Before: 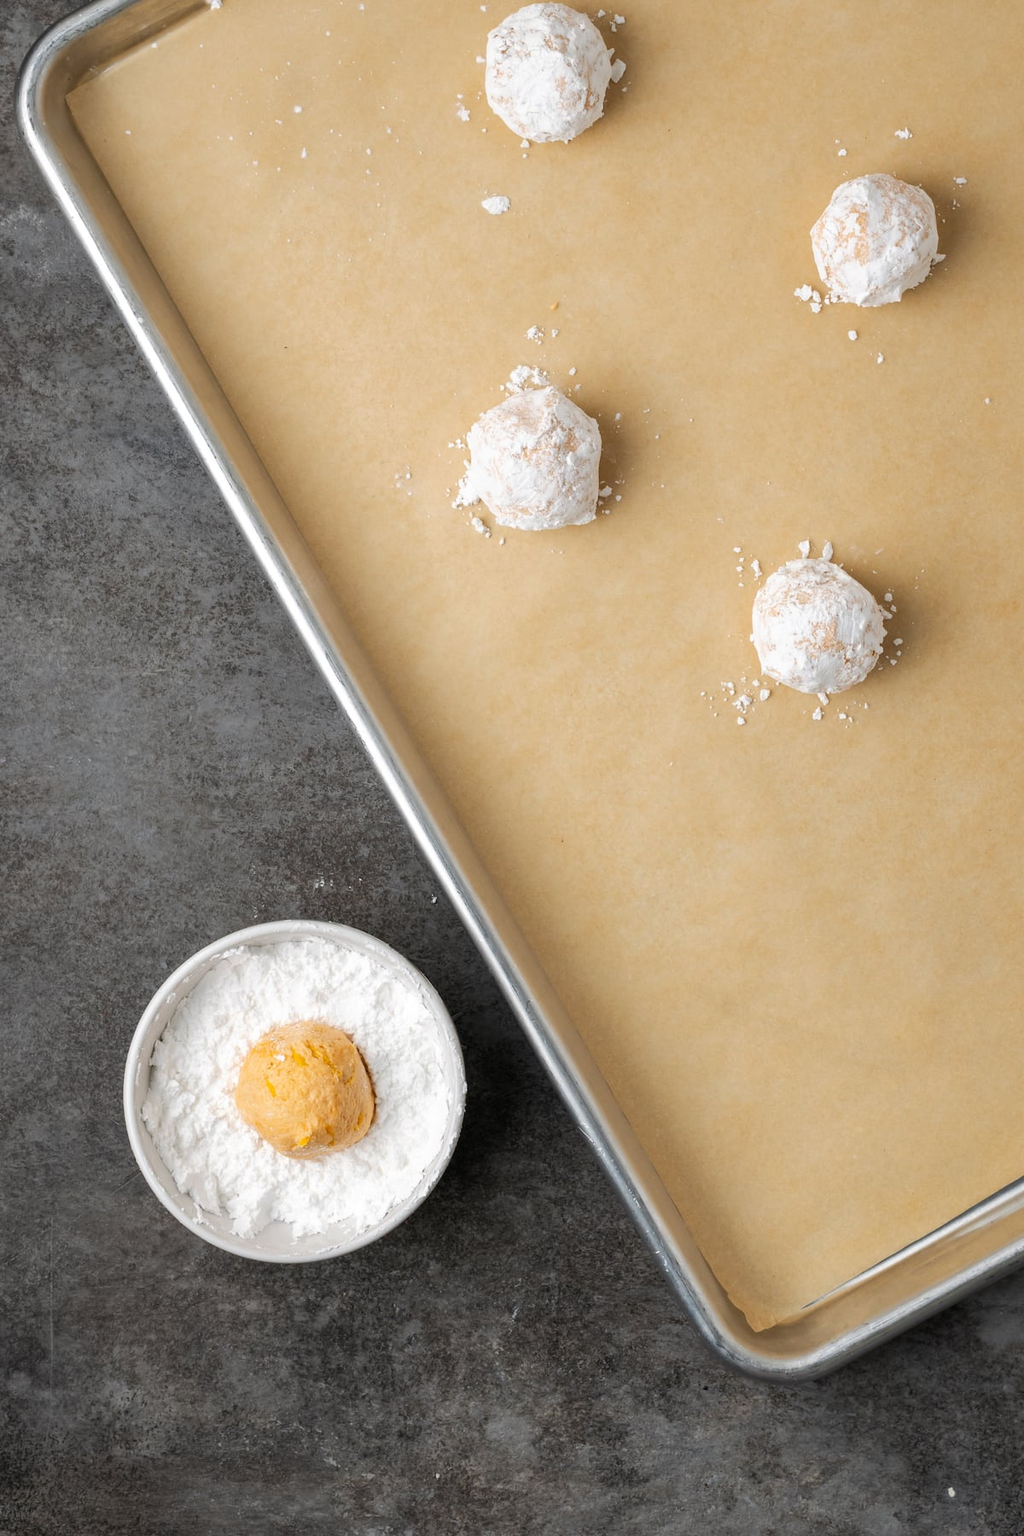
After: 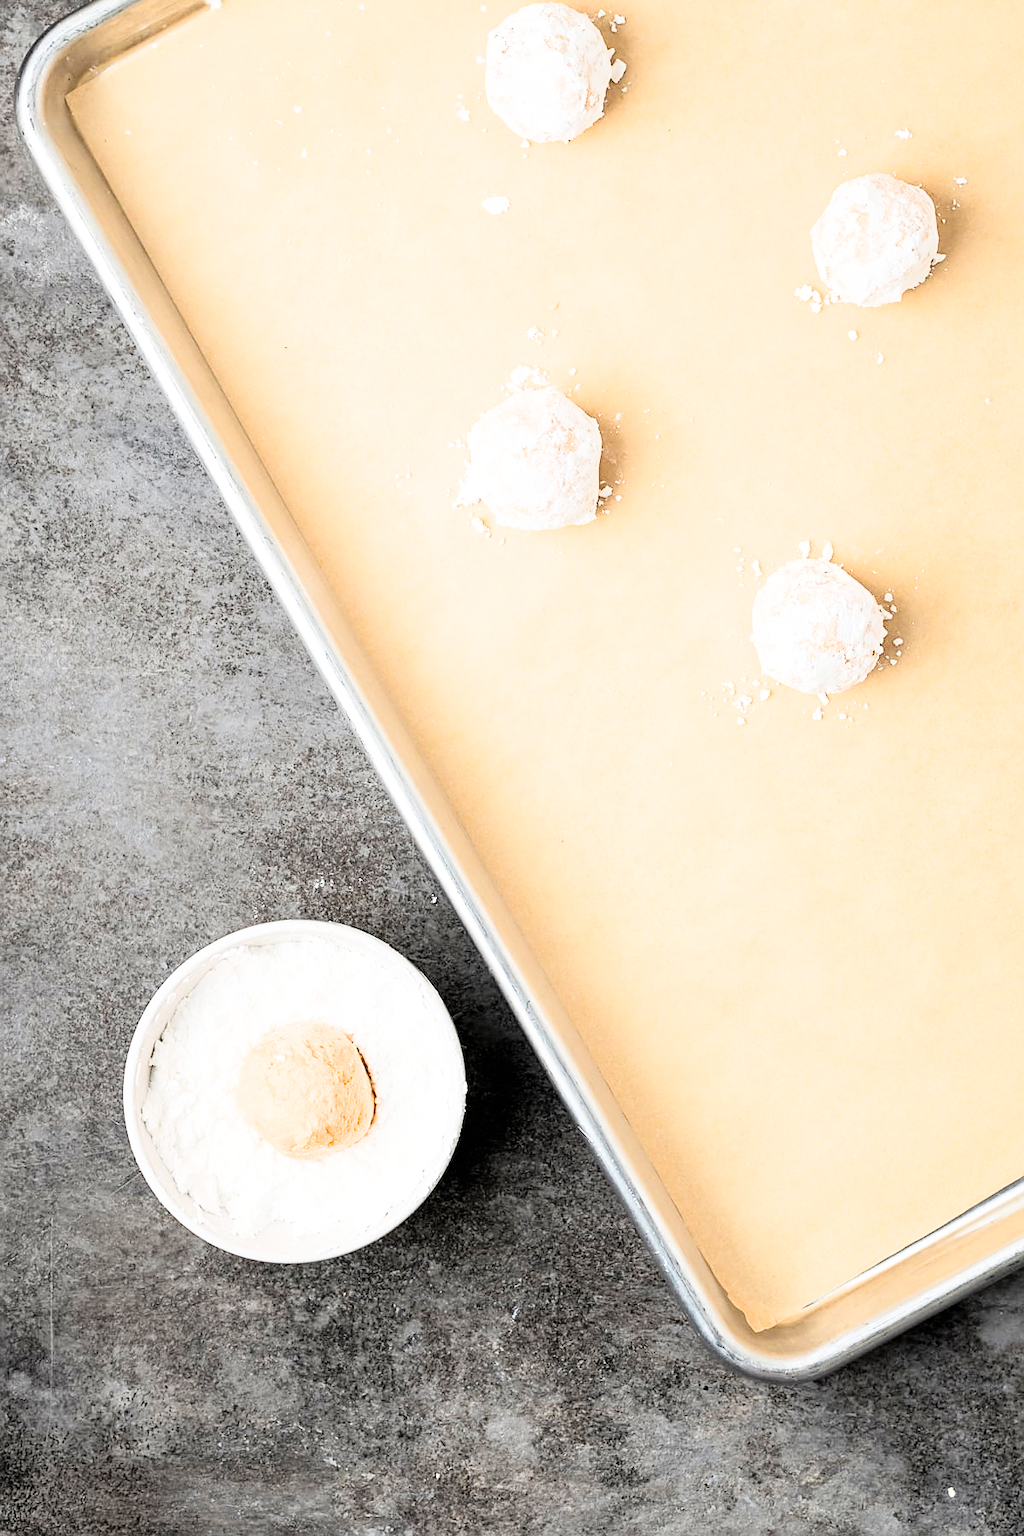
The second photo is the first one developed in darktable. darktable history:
shadows and highlights: shadows -1.37, highlights 38.3
sharpen: on, module defaults
filmic rgb: black relative exposure -5.04 EV, white relative exposure 3.95 EV, threshold 3.02 EV, hardness 2.89, contrast 1.3, highlights saturation mix -9.52%, iterations of high-quality reconstruction 0, enable highlight reconstruction true
exposure: black level correction 0, exposure 1.474 EV, compensate exposure bias true, compensate highlight preservation false
